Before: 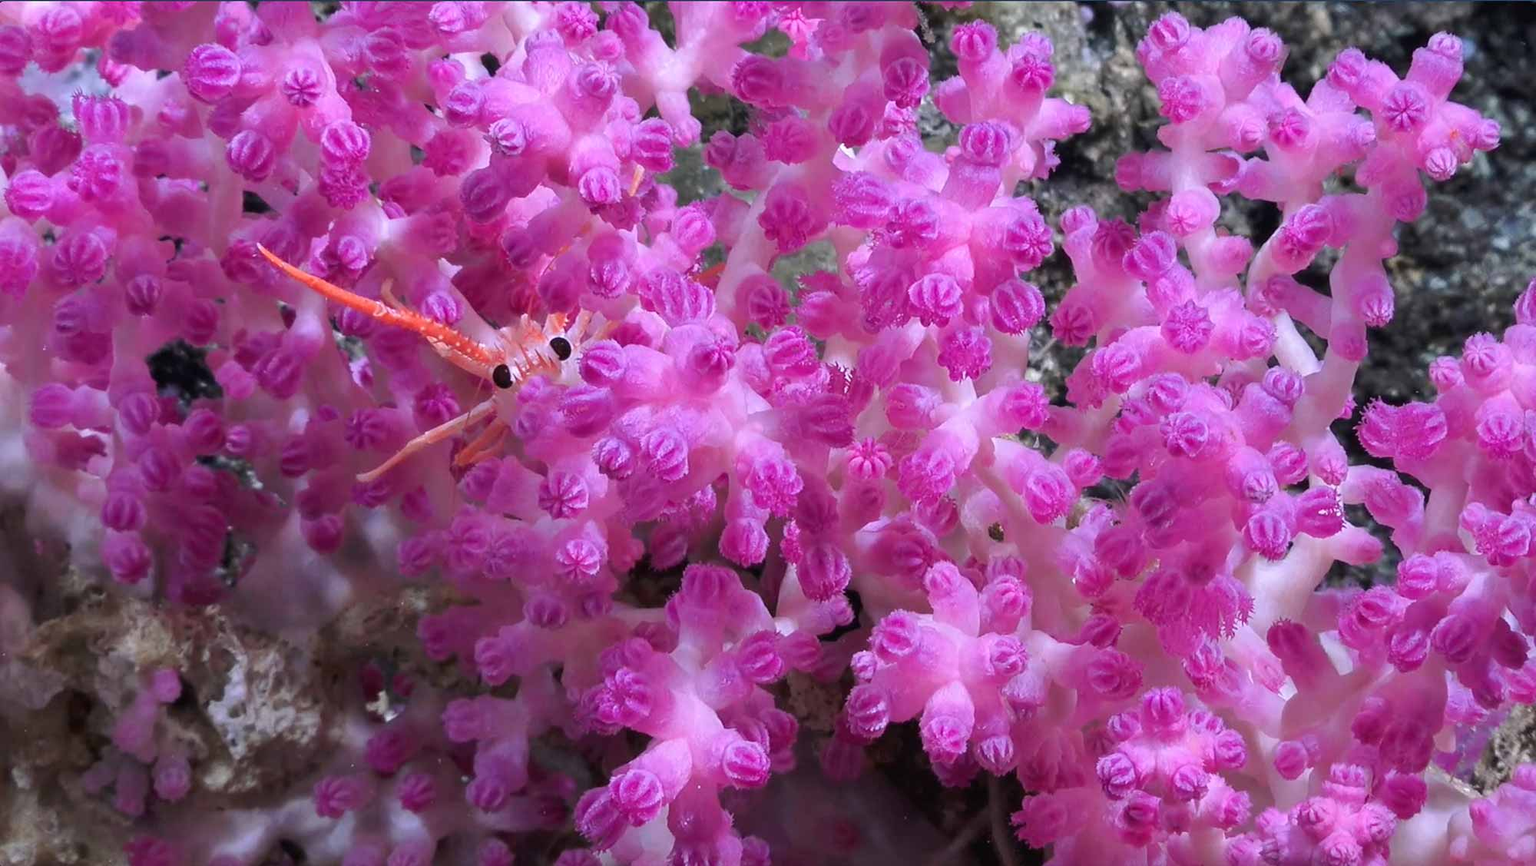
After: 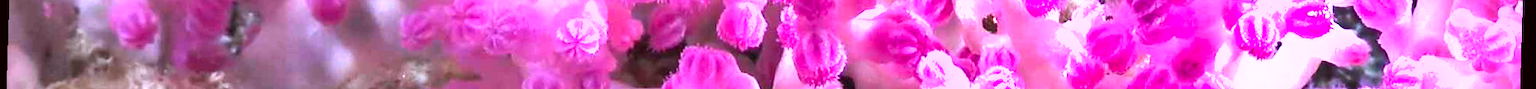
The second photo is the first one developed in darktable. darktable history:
exposure: black level correction 0, exposure 1.75 EV, compensate exposure bias true, compensate highlight preservation false
crop and rotate: top 59.084%, bottom 30.916%
white balance: red 1.05, blue 1.072
color correction: highlights a* -4.98, highlights b* -3.76, shadows a* 3.83, shadows b* 4.08
rotate and perspective: rotation 1.72°, automatic cropping off
shadows and highlights: low approximation 0.01, soften with gaussian
